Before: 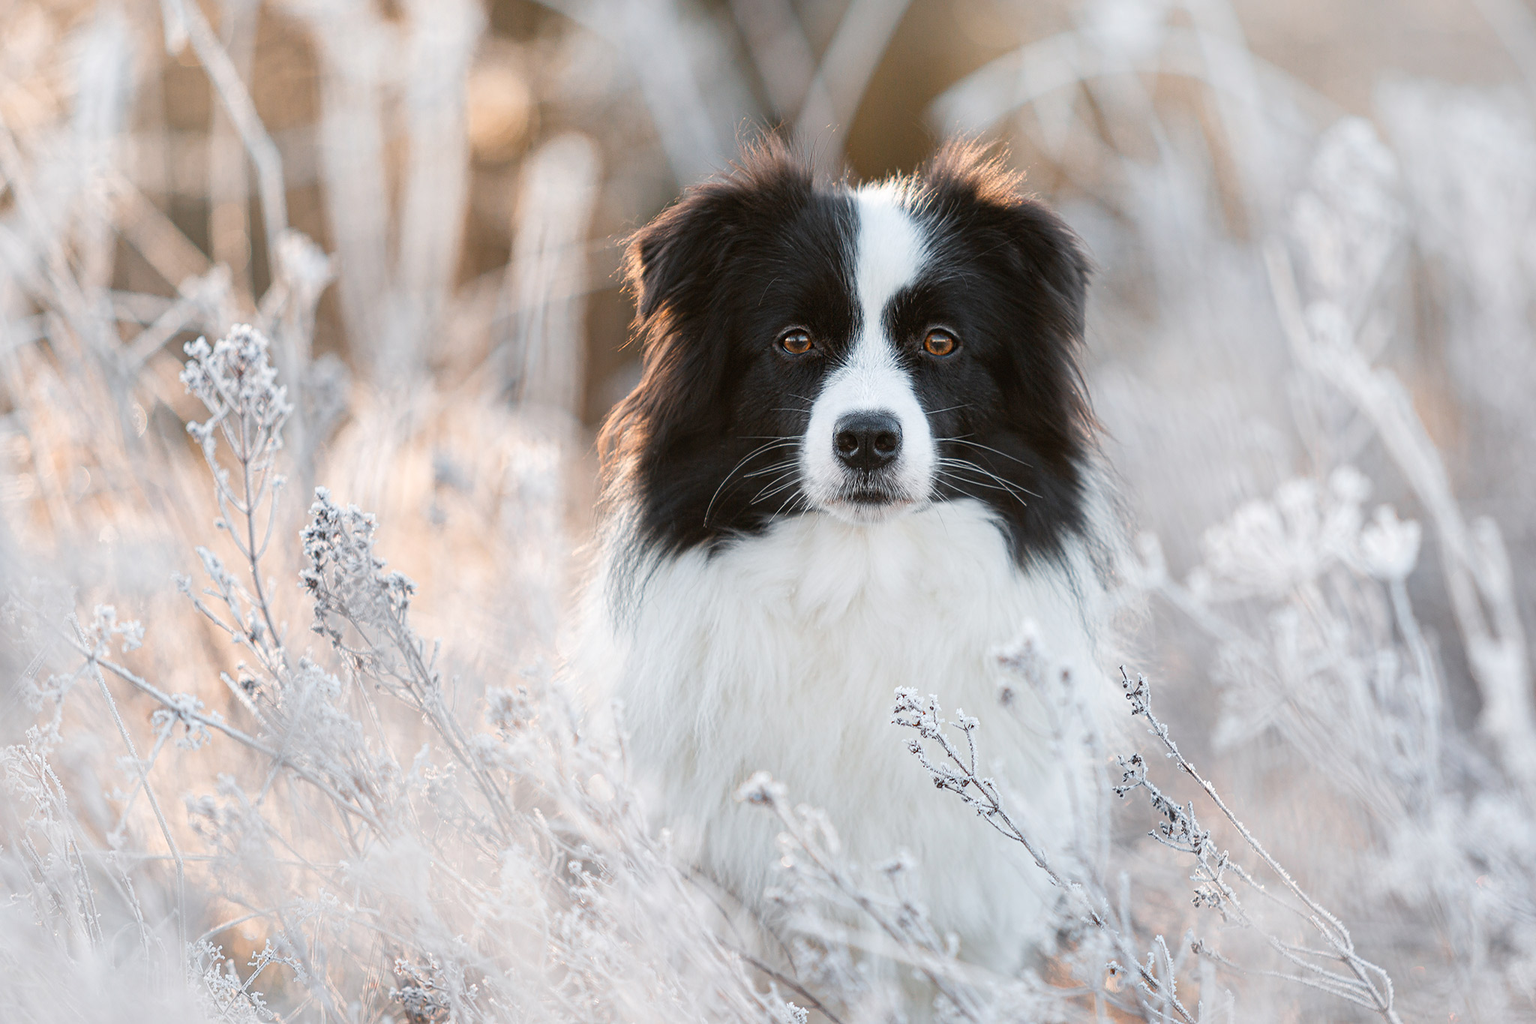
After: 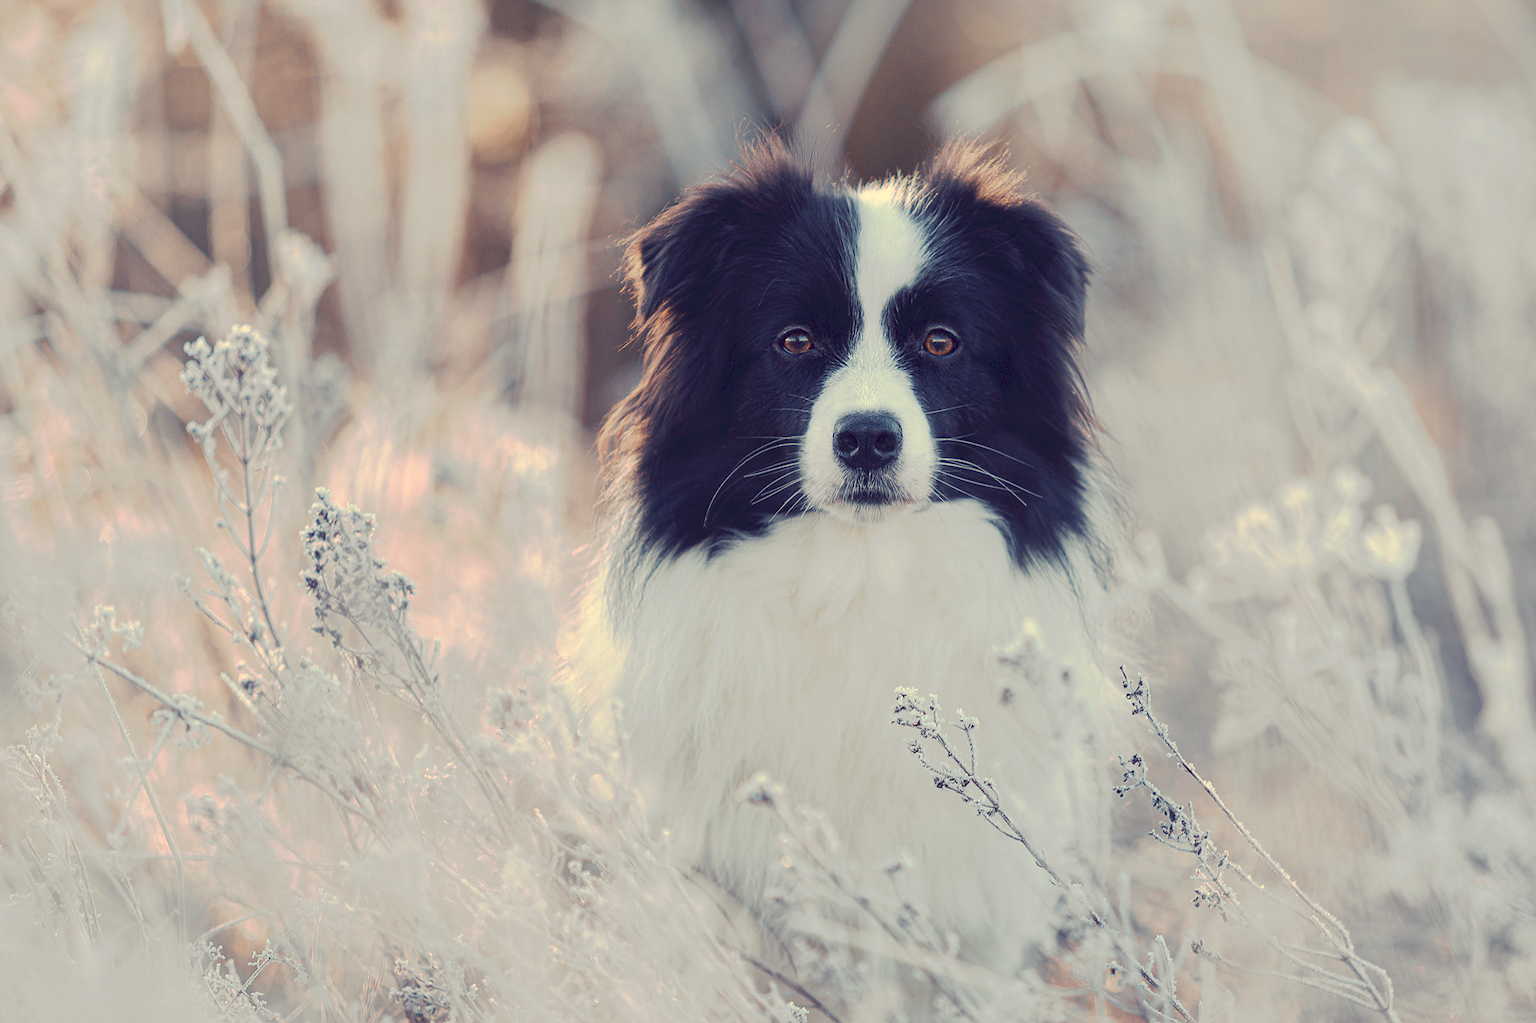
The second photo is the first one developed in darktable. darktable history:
tone curve: curves: ch0 [(0, 0) (0.003, 0.096) (0.011, 0.096) (0.025, 0.098) (0.044, 0.099) (0.069, 0.106) (0.1, 0.128) (0.136, 0.153) (0.177, 0.186) (0.224, 0.218) (0.277, 0.265) (0.335, 0.316) (0.399, 0.374) (0.468, 0.445) (0.543, 0.526) (0.623, 0.605) (0.709, 0.681) (0.801, 0.758) (0.898, 0.819) (1, 1)], preserve colors none
color look up table: target L [94.33, 93.2, 83.77, 83.14, 76.26, 76.02, 60.61, 55.35, 50.76, 49.39, 39.57, 39.46, 18.99, 203.3, 85.33, 83.58, 77.35, 72.23, 67.46, 65.75, 56.39, 51.38, 46.84, 45.42, 44.21, 38.9, 29.9, 19.09, 73.94, 61.47, 58.49, 57.82, 48.88, 49.55, 43.21, 42.98, 35.15, 35.43, 30.34, 9.116, 6.91, 3.331, 93.35, 84.01, 63.95, 62.31, 60.47, 41.95, 34.62], target a [-5.578, -12.76, -64.18, -28.18, -73.79, -32.46, -14.52, -48.15, -32.02, -2.56, -26.3, -24.12, -18.08, 0, 9.801, 5.755, 8.548, 10.98, 41.74, 38.05, 25.44, 71, 46.31, 67.04, 2.236, 43.74, 7.17, 24.88, 19.94, 58.58, 74.47, 33.42, 65.32, 22.98, 8.108, 52.58, 25.61, 58.73, 39.45, 47.71, 49.49, 30.78, -7.331, -50.86, -27.24, -37.65, -12.24, -7.748, -3.529], target b [27.45, 51.04, 23.17, 71.4, 64.73, 19.26, 34.19, 41.4, 7.922, 6.237, 26.81, -9.018, -0.39, -0.002, 34.11, 12.29, 68.67, 44.05, 2.005, 31.35, 23.96, 18.99, 39.82, 1.788, 21.01, 7.629, -7.815, 2.143, -15.46, -19.45, -42.02, -38.79, -57.75, -5.141, -61.35, -14.14, -35.18, -48.83, -83.68, -39.99, -68.53, -49.89, 7.346, -1.85, -32.98, -6.986, -9.241, -37.17, -29.05], num patches 49
